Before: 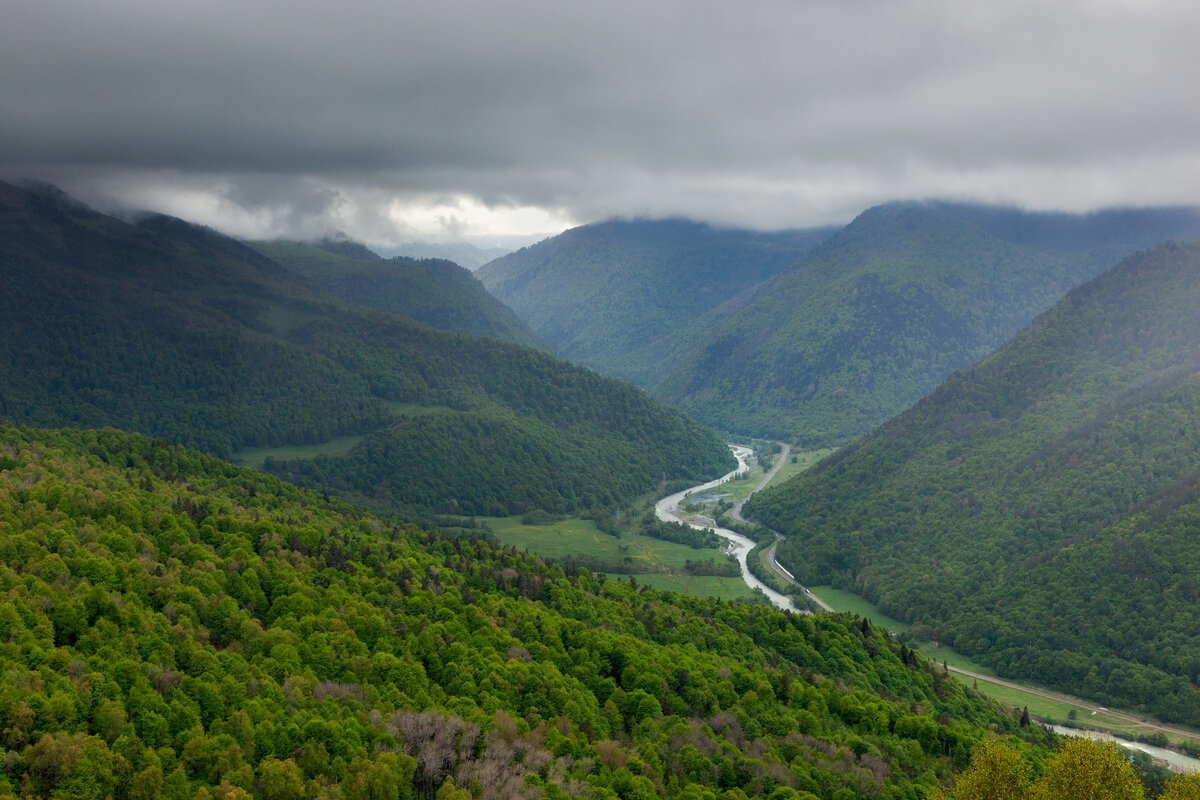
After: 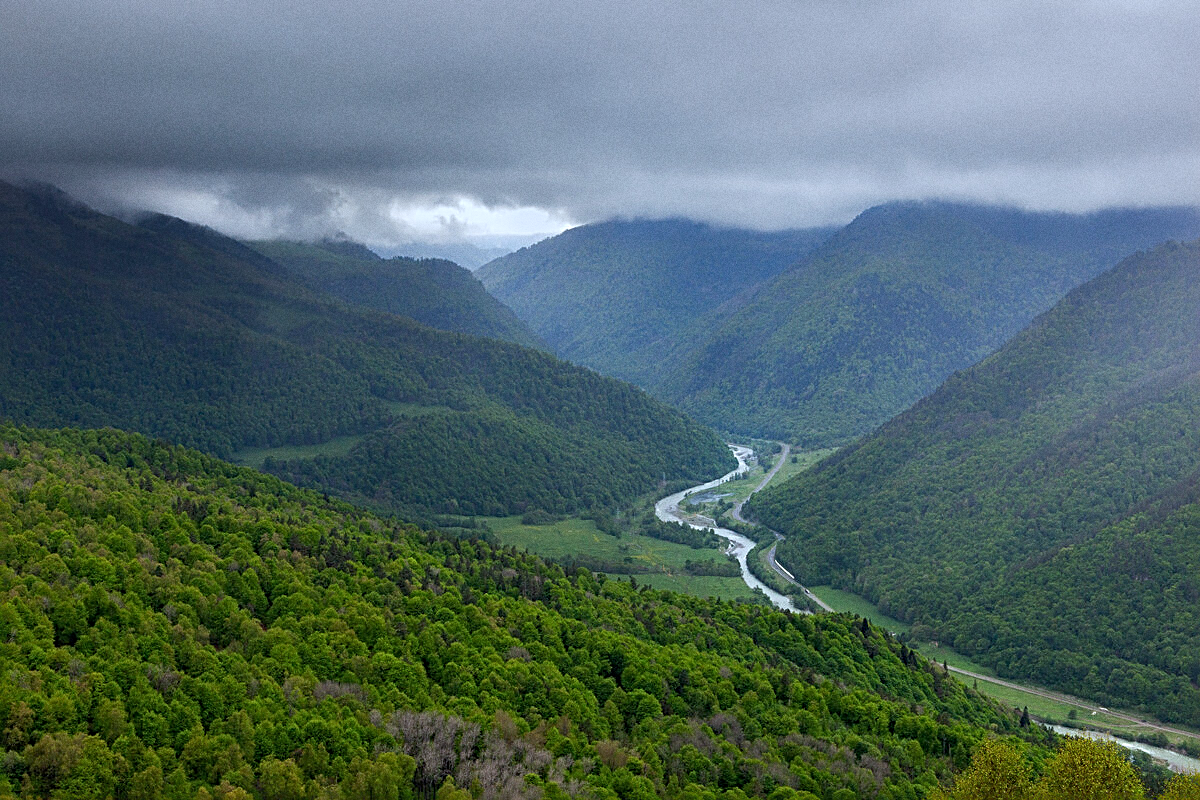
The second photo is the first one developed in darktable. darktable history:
sharpen: radius 2.531, amount 0.628
grain: coarseness 0.09 ISO
white balance: red 0.931, blue 1.11
